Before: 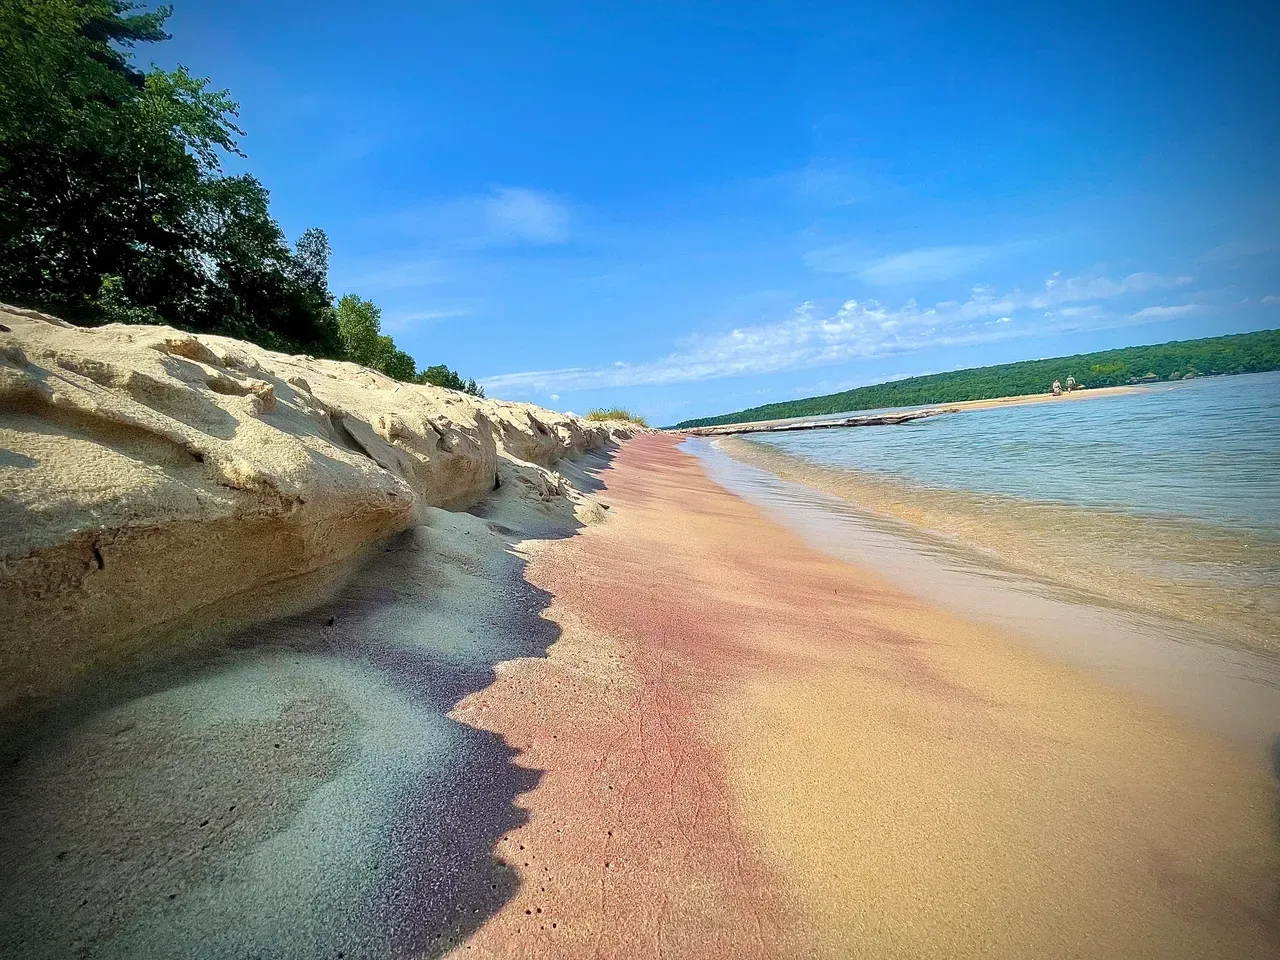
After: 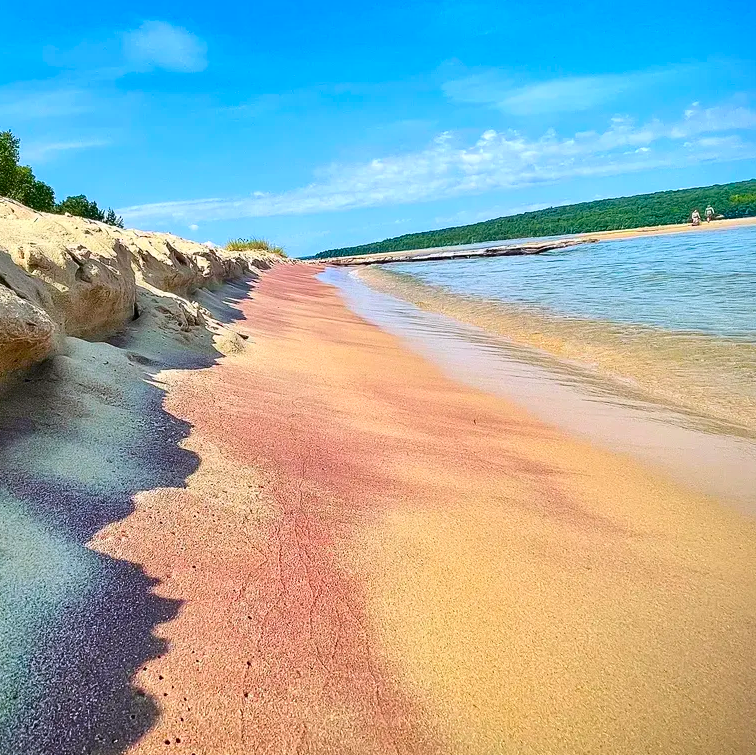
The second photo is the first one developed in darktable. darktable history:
white balance: red 1.009, blue 1.027
crop and rotate: left 28.256%, top 17.734%, right 12.656%, bottom 3.573%
contrast brightness saturation: contrast 0.16, saturation 0.32
